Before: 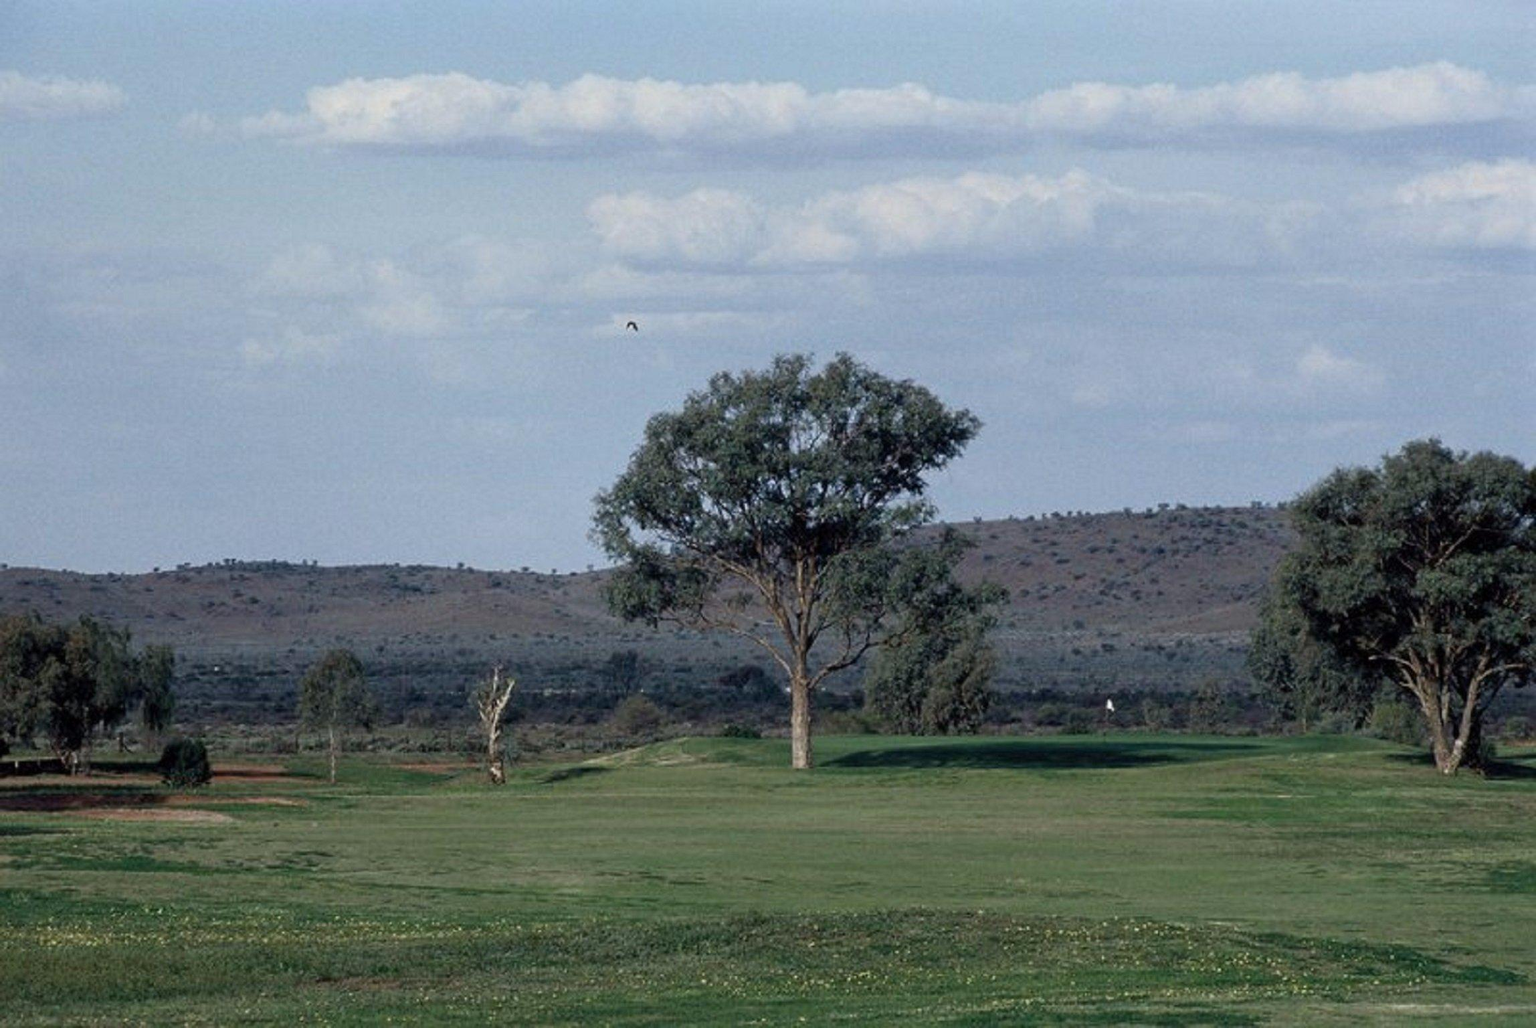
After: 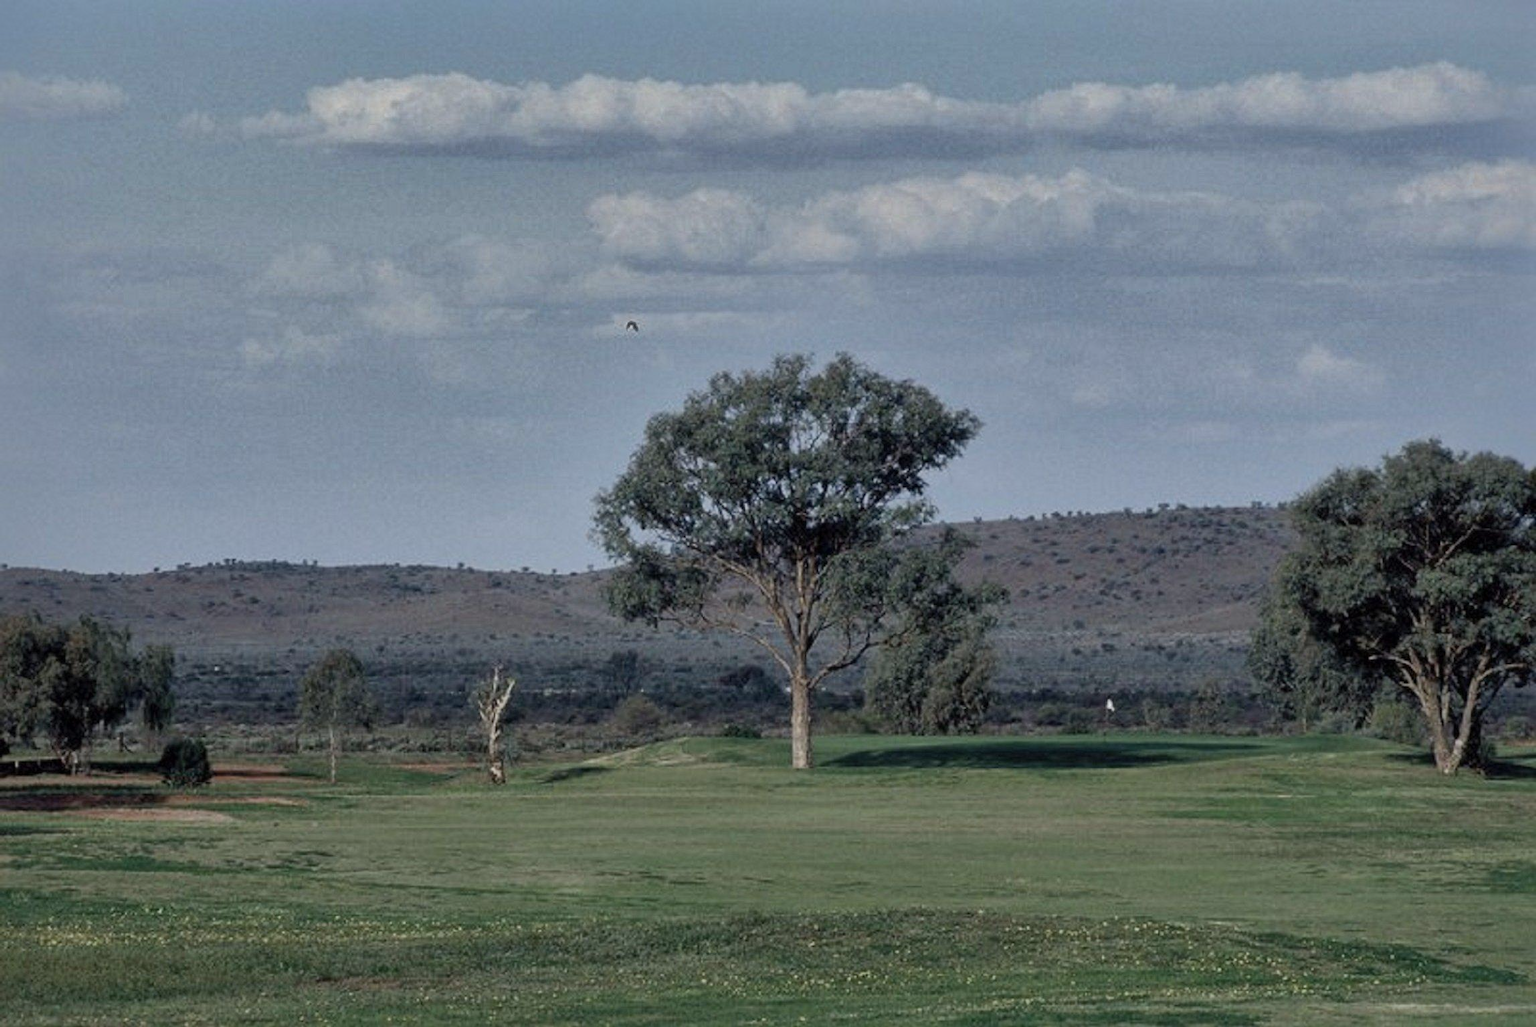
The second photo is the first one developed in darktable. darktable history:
contrast brightness saturation: saturation -0.171
shadows and highlights: shadows 38.88, highlights -75.49
